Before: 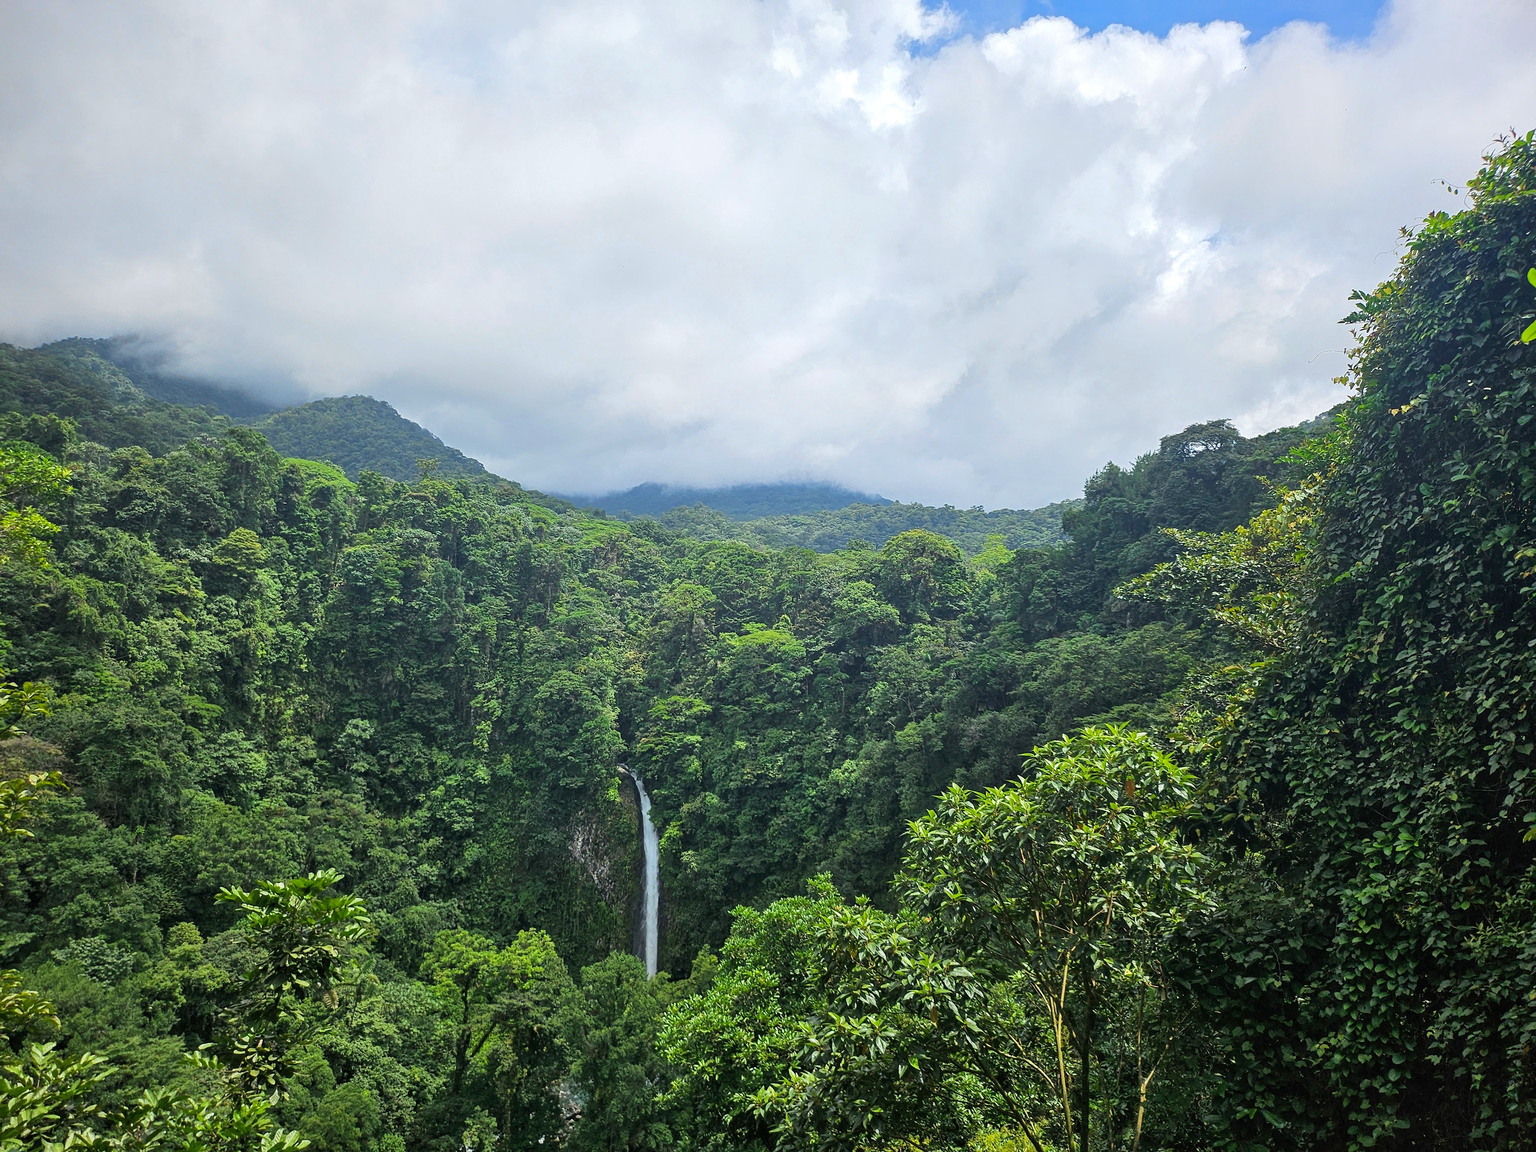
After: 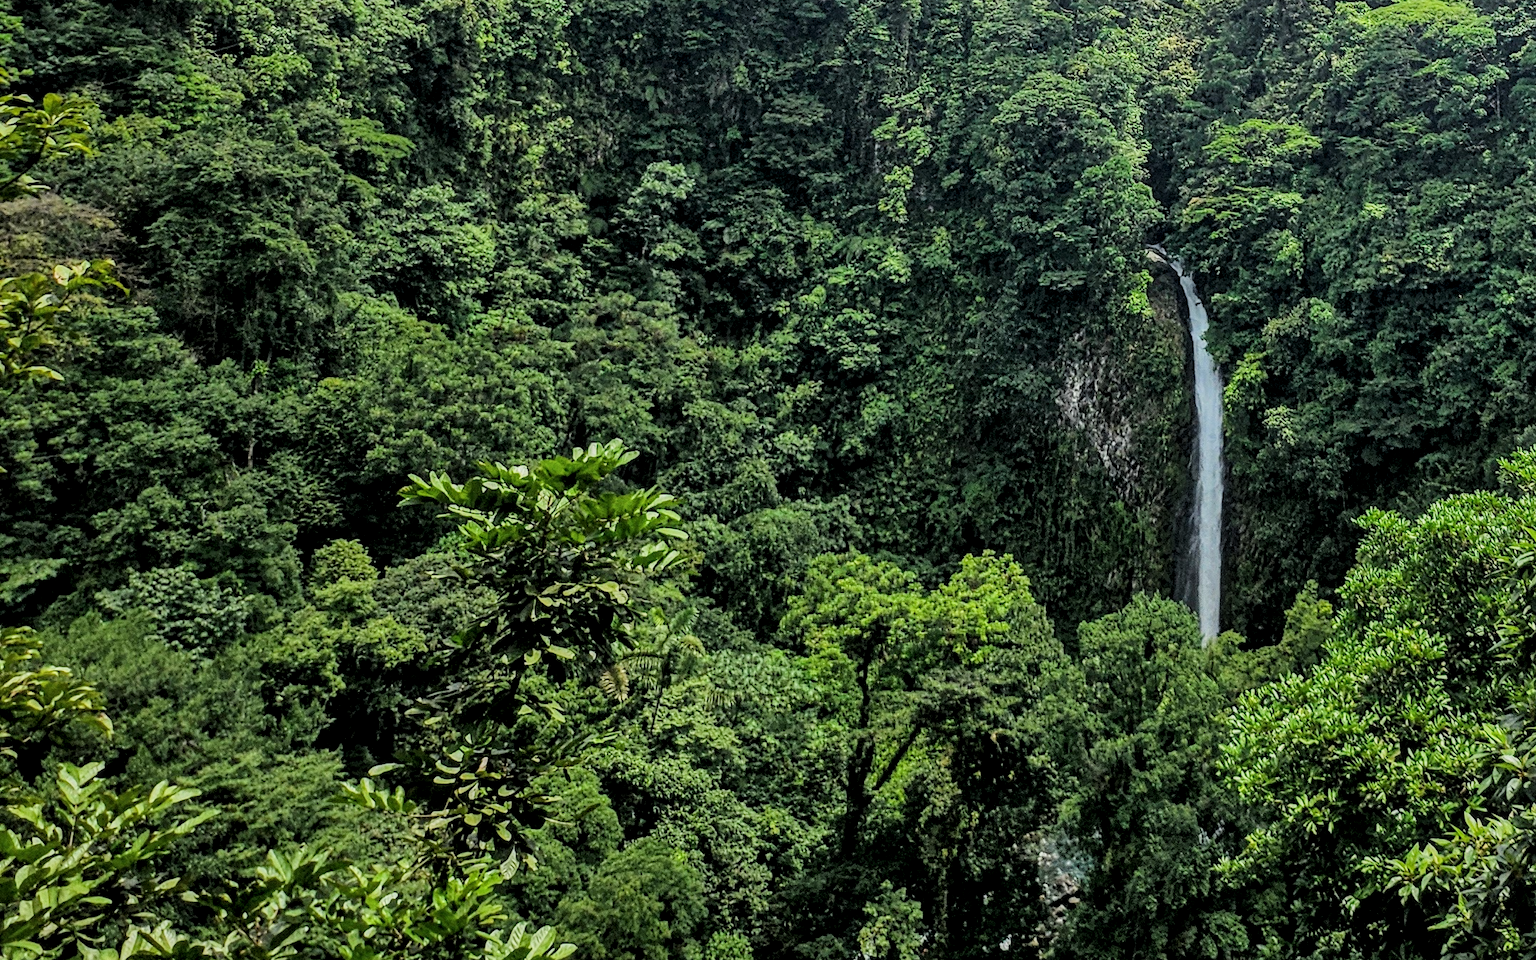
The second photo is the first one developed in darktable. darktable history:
filmic rgb: black relative exposure -7.75 EV, white relative exposure 4.36 EV, threshold 2.98 EV, target black luminance 0%, hardness 3.75, latitude 50.8%, contrast 1.07, highlights saturation mix 9.26%, shadows ↔ highlights balance -0.243%, enable highlight reconstruction true
crop and rotate: top 54.866%, right 46.109%, bottom 0.217%
local contrast: detail 130%
